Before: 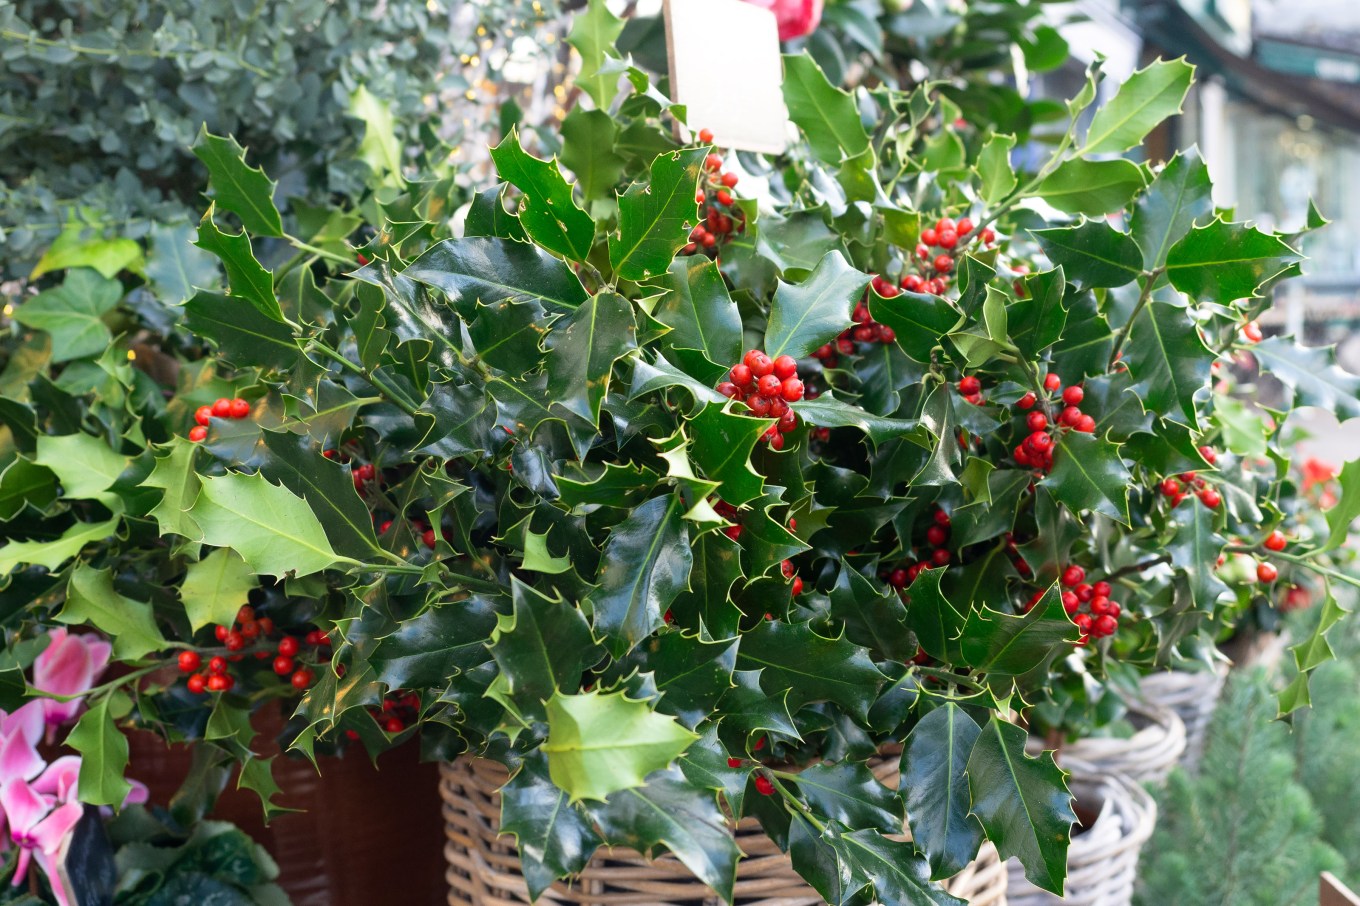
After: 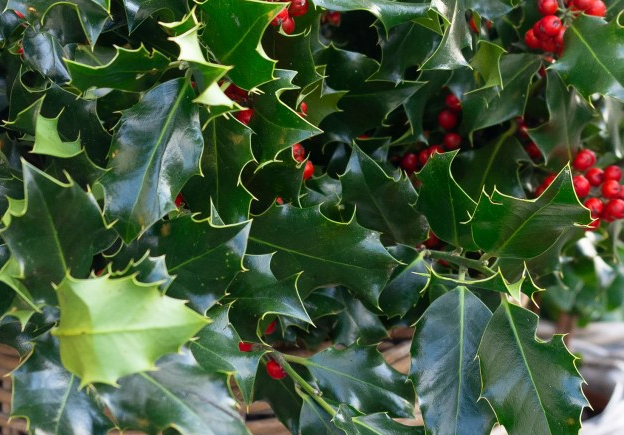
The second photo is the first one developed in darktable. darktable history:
crop: left 35.982%, top 45.991%, right 18.134%, bottom 5.935%
